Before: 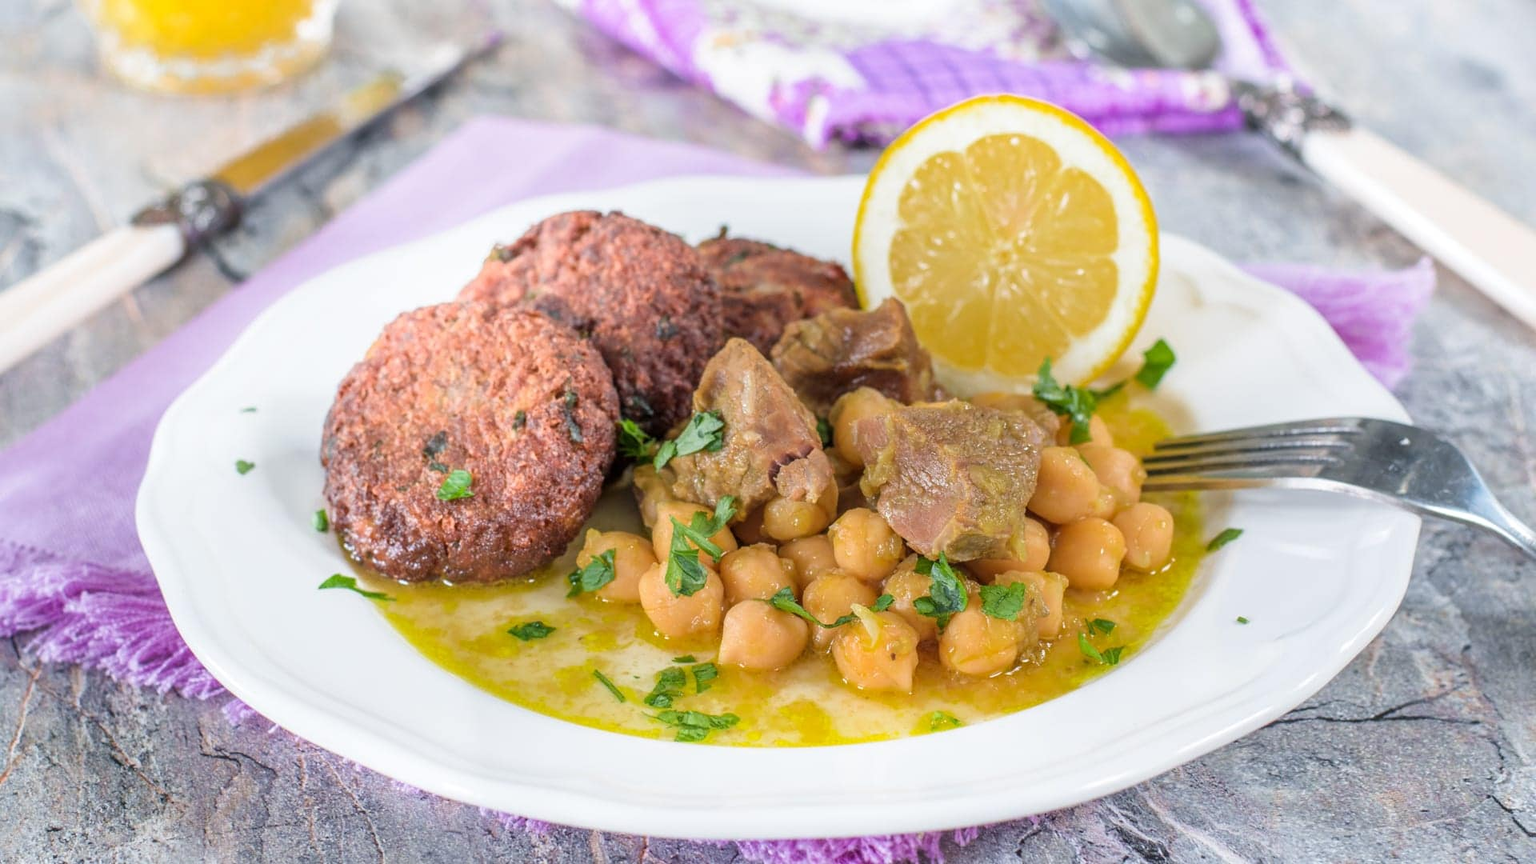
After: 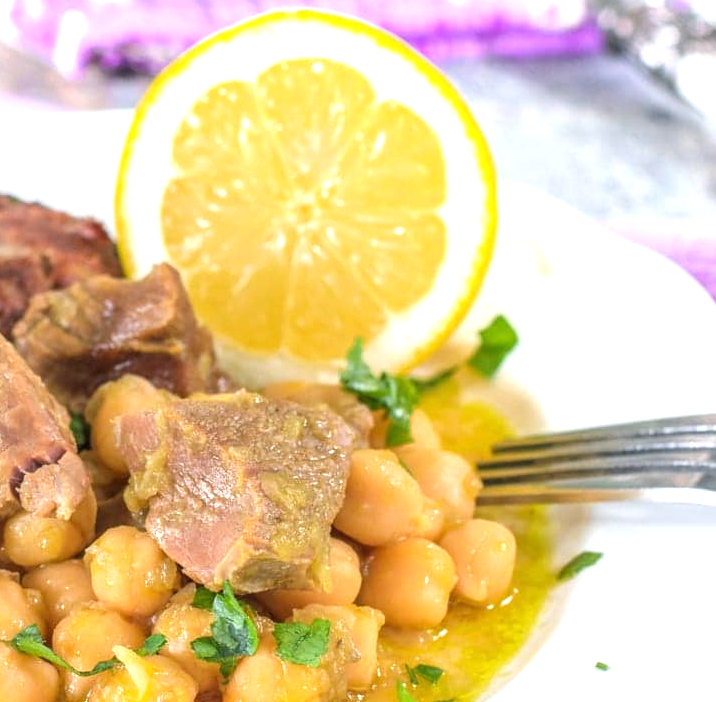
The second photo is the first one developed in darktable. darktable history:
exposure: black level correction 0, exposure 0.704 EV, compensate highlight preservation false
crop and rotate: left 49.541%, top 10.112%, right 13.145%, bottom 24.805%
